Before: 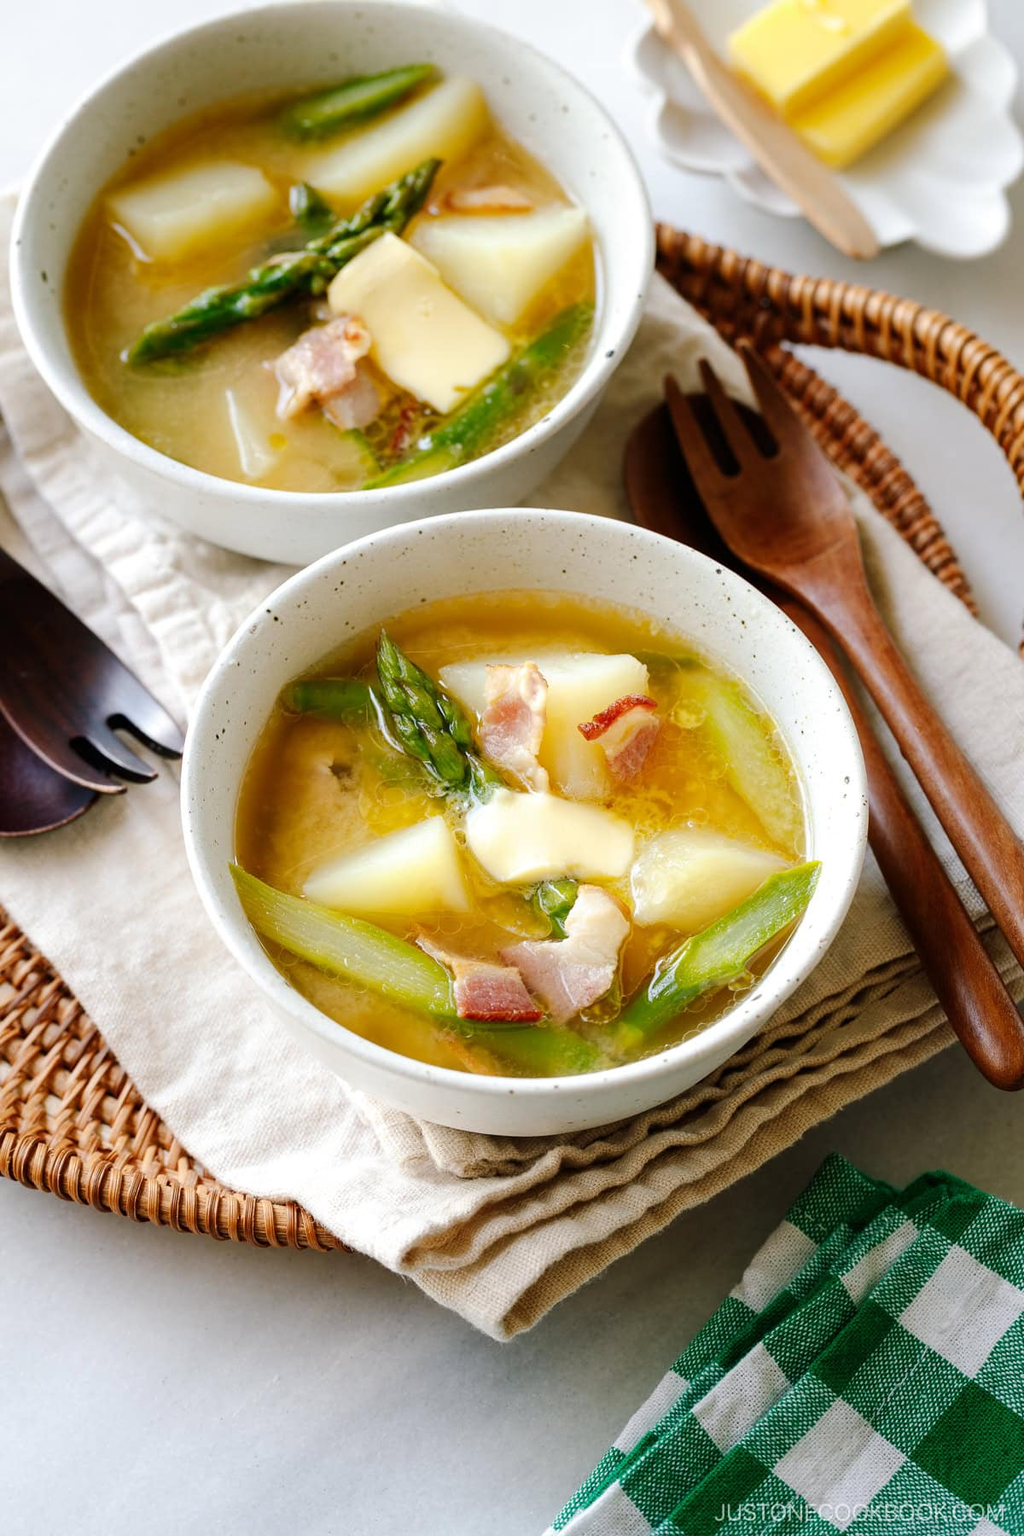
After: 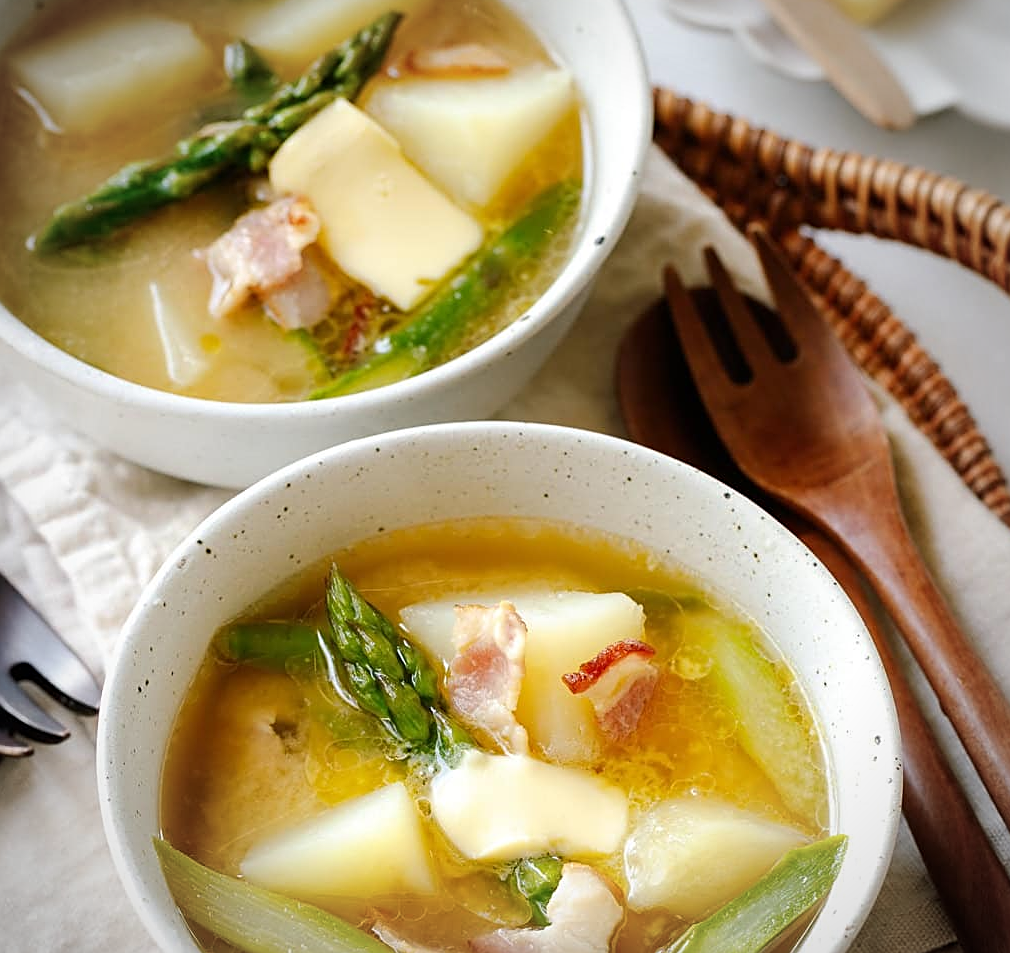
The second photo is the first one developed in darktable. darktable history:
sharpen: on, module defaults
vignetting: fall-off radius 70.13%, automatic ratio true
crop and rotate: left 9.642%, top 9.708%, right 6.164%, bottom 37.303%
